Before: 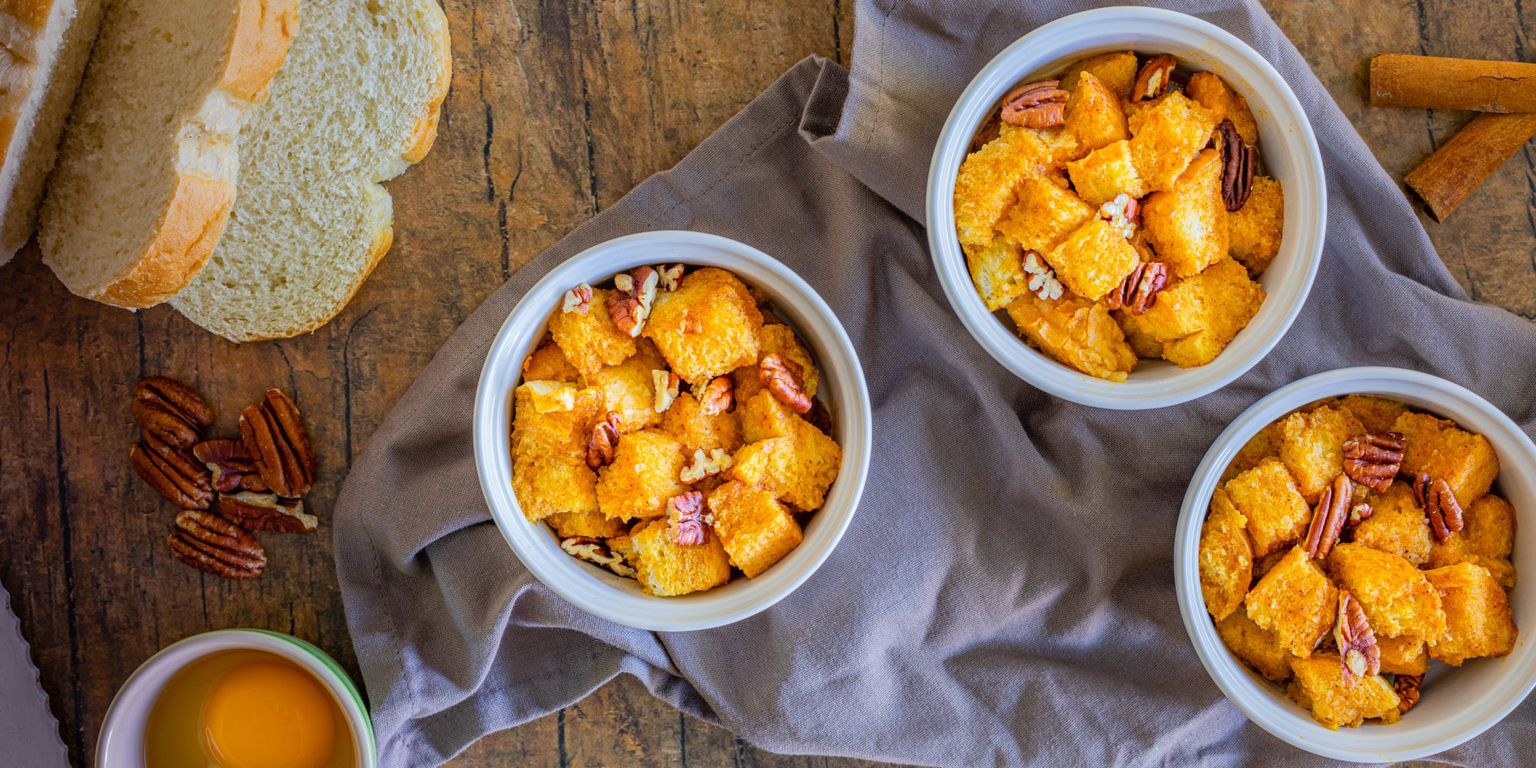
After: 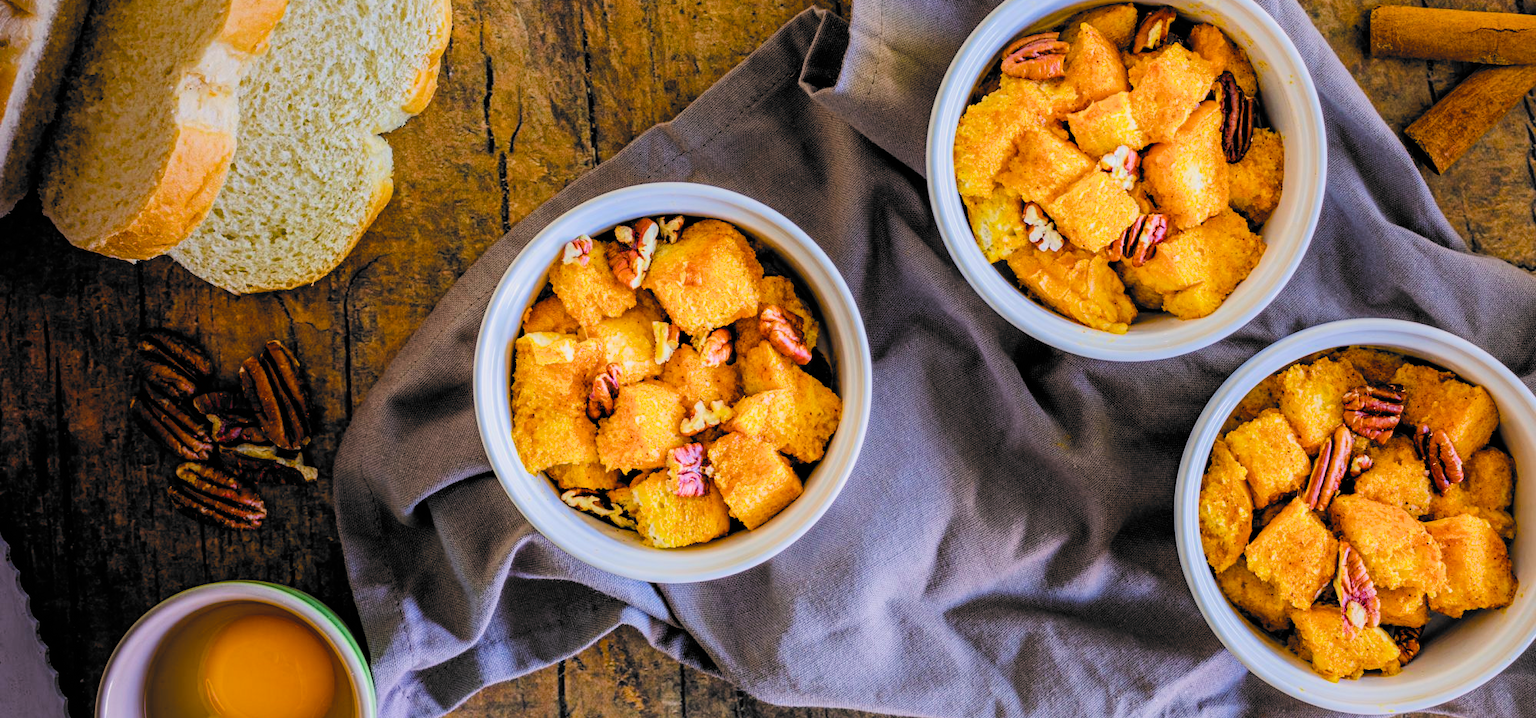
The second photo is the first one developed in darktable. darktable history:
crop and rotate: top 6.313%
color balance rgb: highlights gain › chroma 0.943%, highlights gain › hue 24.5°, linear chroma grading › global chroma 8.746%, perceptual saturation grading › global saturation 34.914%, perceptual saturation grading › highlights -29.964%, perceptual saturation grading › shadows 35.966%, global vibrance 15.18%
filmic rgb: black relative exposure -5.12 EV, white relative exposure 3.51 EV, hardness 3.19, contrast 1.492, highlights saturation mix -49.87%, color science v6 (2022)
